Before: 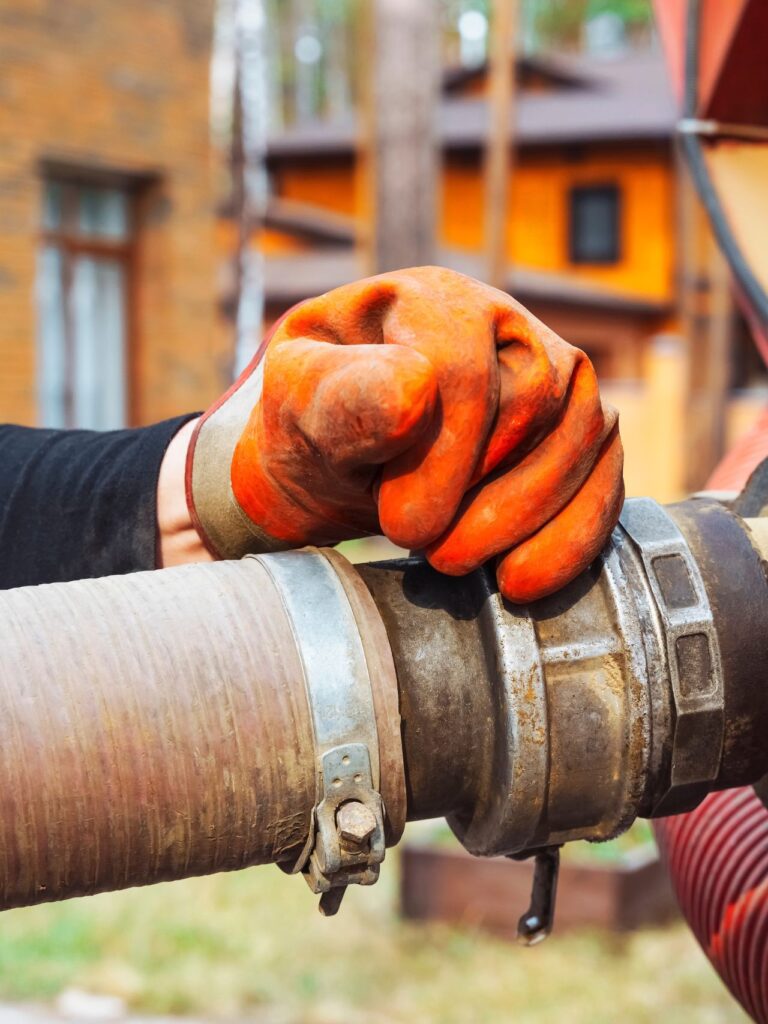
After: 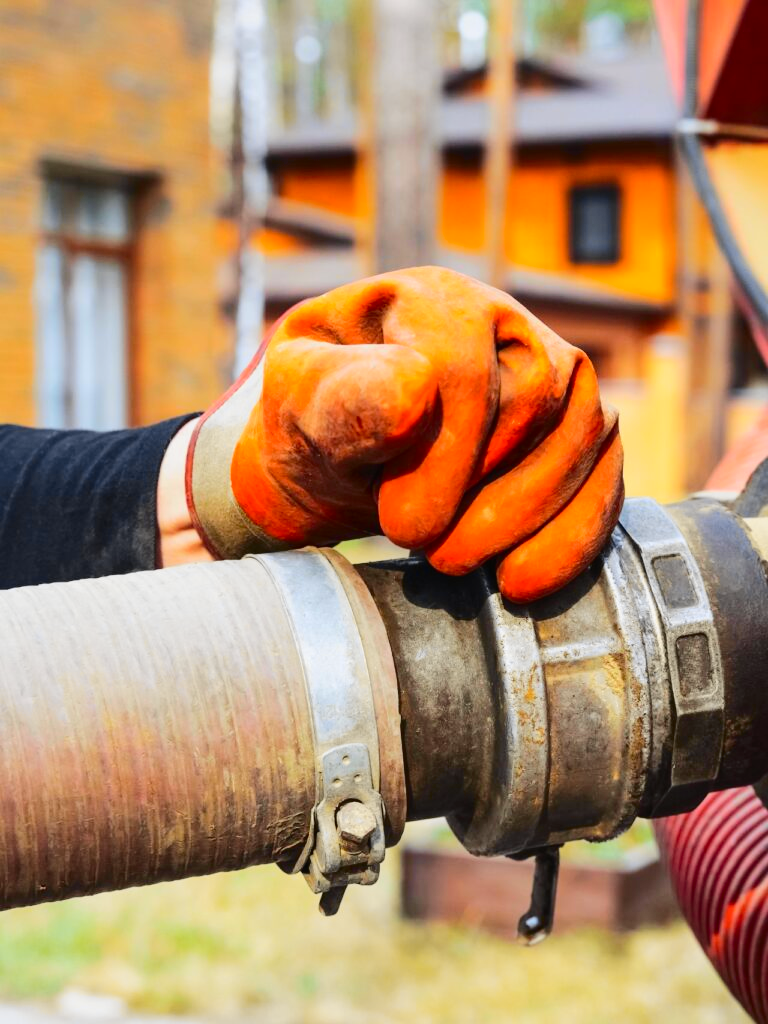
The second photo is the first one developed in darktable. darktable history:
tone curve: curves: ch0 [(0, 0.01) (0.097, 0.07) (0.204, 0.173) (0.447, 0.517) (0.539, 0.624) (0.733, 0.791) (0.879, 0.898) (1, 0.98)]; ch1 [(0, 0) (0.393, 0.415) (0.447, 0.448) (0.485, 0.494) (0.523, 0.509) (0.545, 0.544) (0.574, 0.578) (0.648, 0.674) (1, 1)]; ch2 [(0, 0) (0.369, 0.388) (0.449, 0.431) (0.499, 0.5) (0.521, 0.517) (0.53, 0.54) (0.564, 0.569) (0.674, 0.735) (1, 1)], color space Lab, independent channels, preserve colors none
